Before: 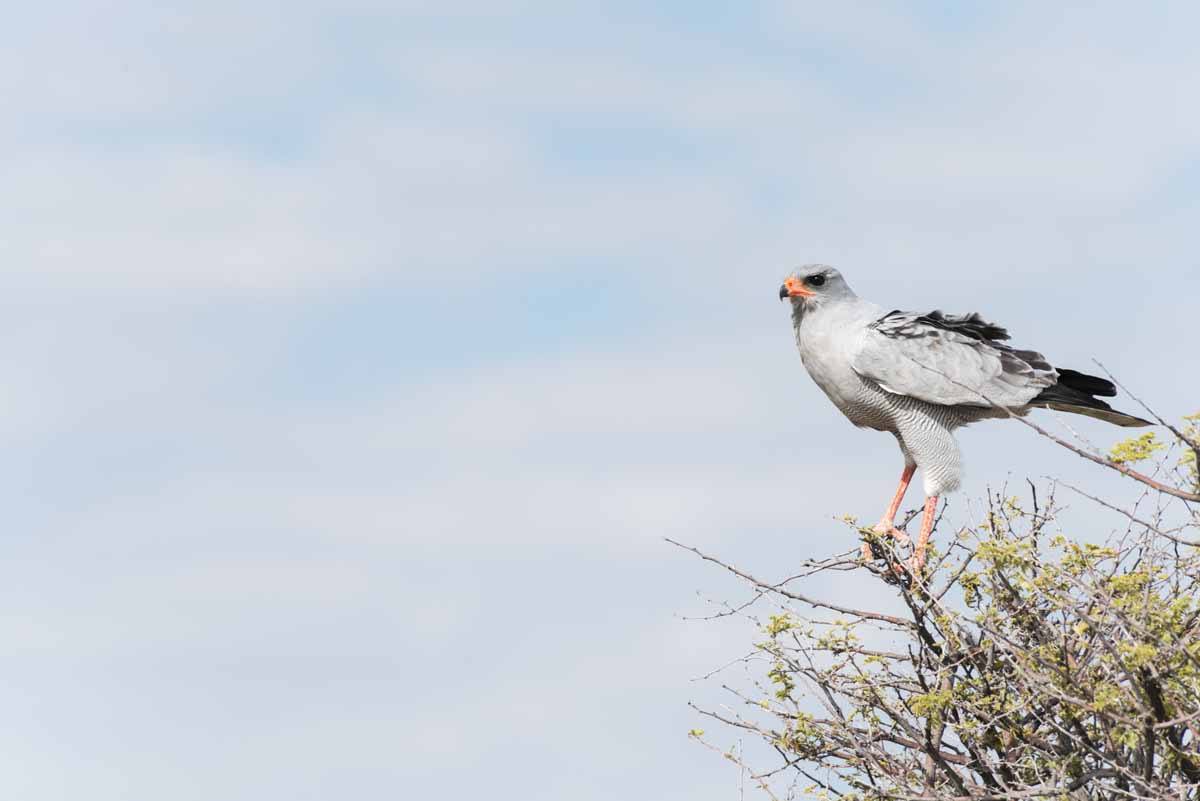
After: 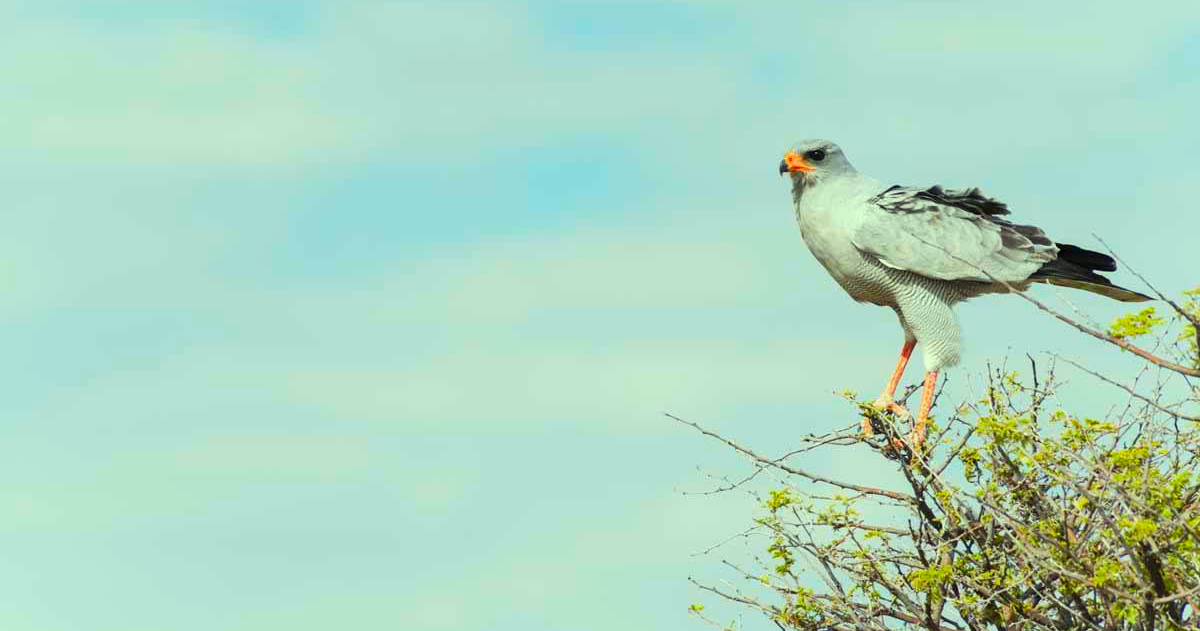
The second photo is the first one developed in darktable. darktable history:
crop and rotate: top 15.697%, bottom 5.487%
color correction: highlights a* -10.88, highlights b* 9.89, saturation 1.72
